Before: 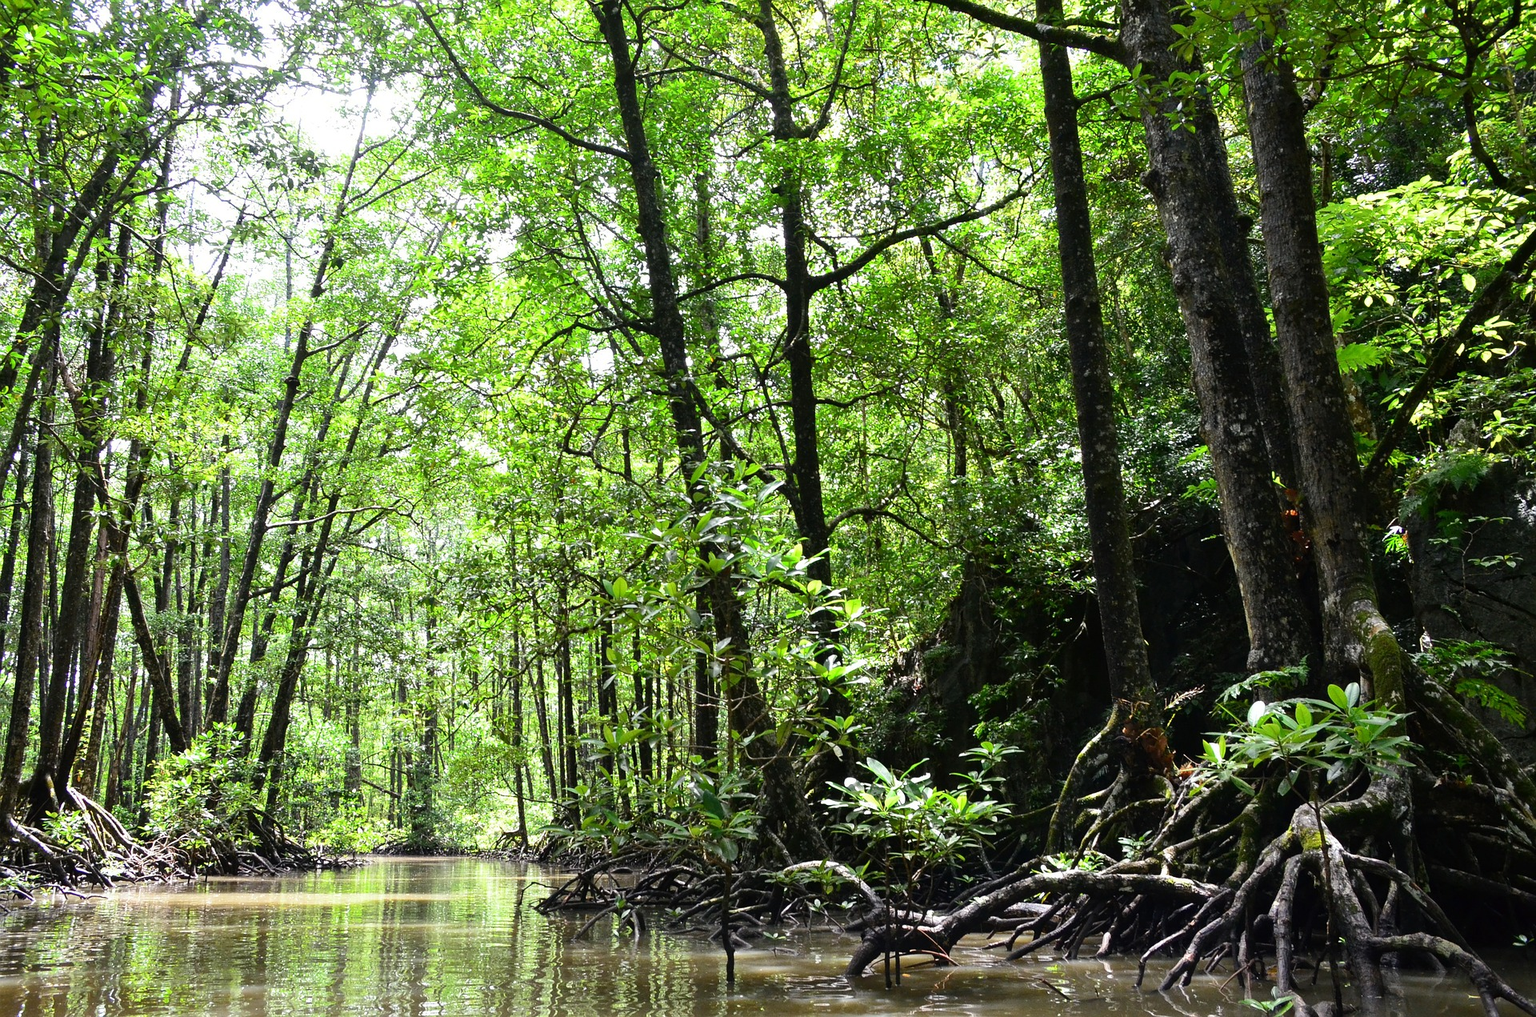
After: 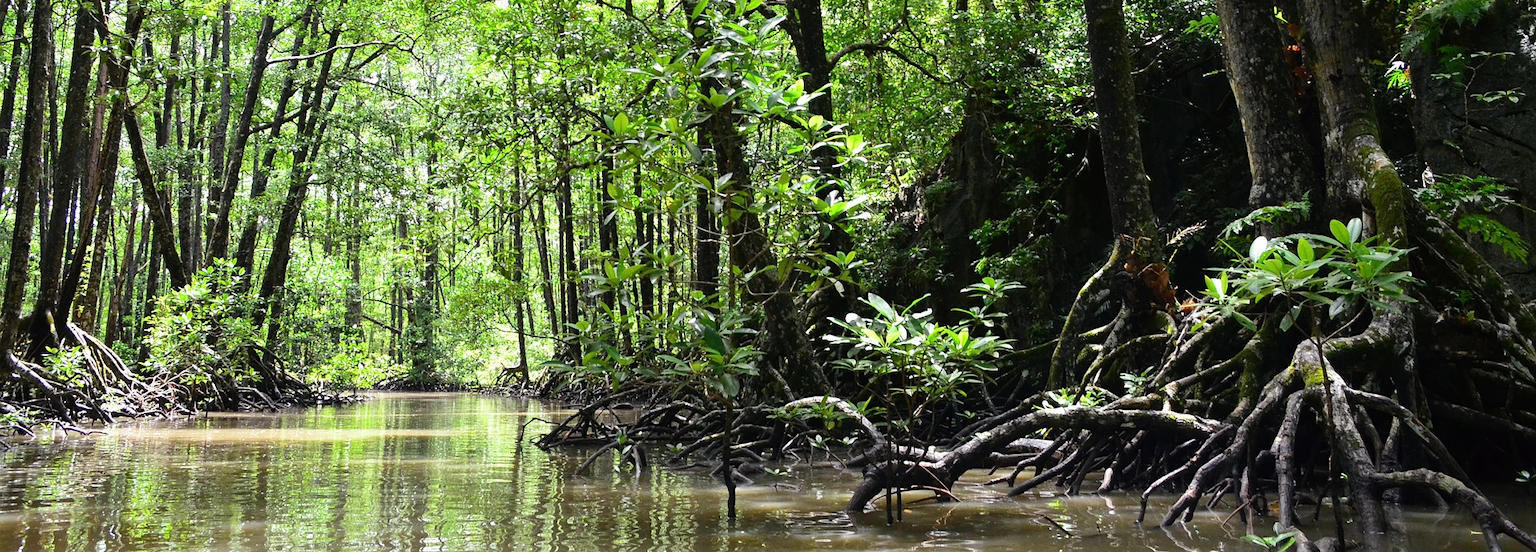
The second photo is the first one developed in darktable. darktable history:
crop and rotate: top 45.727%, right 0.125%
